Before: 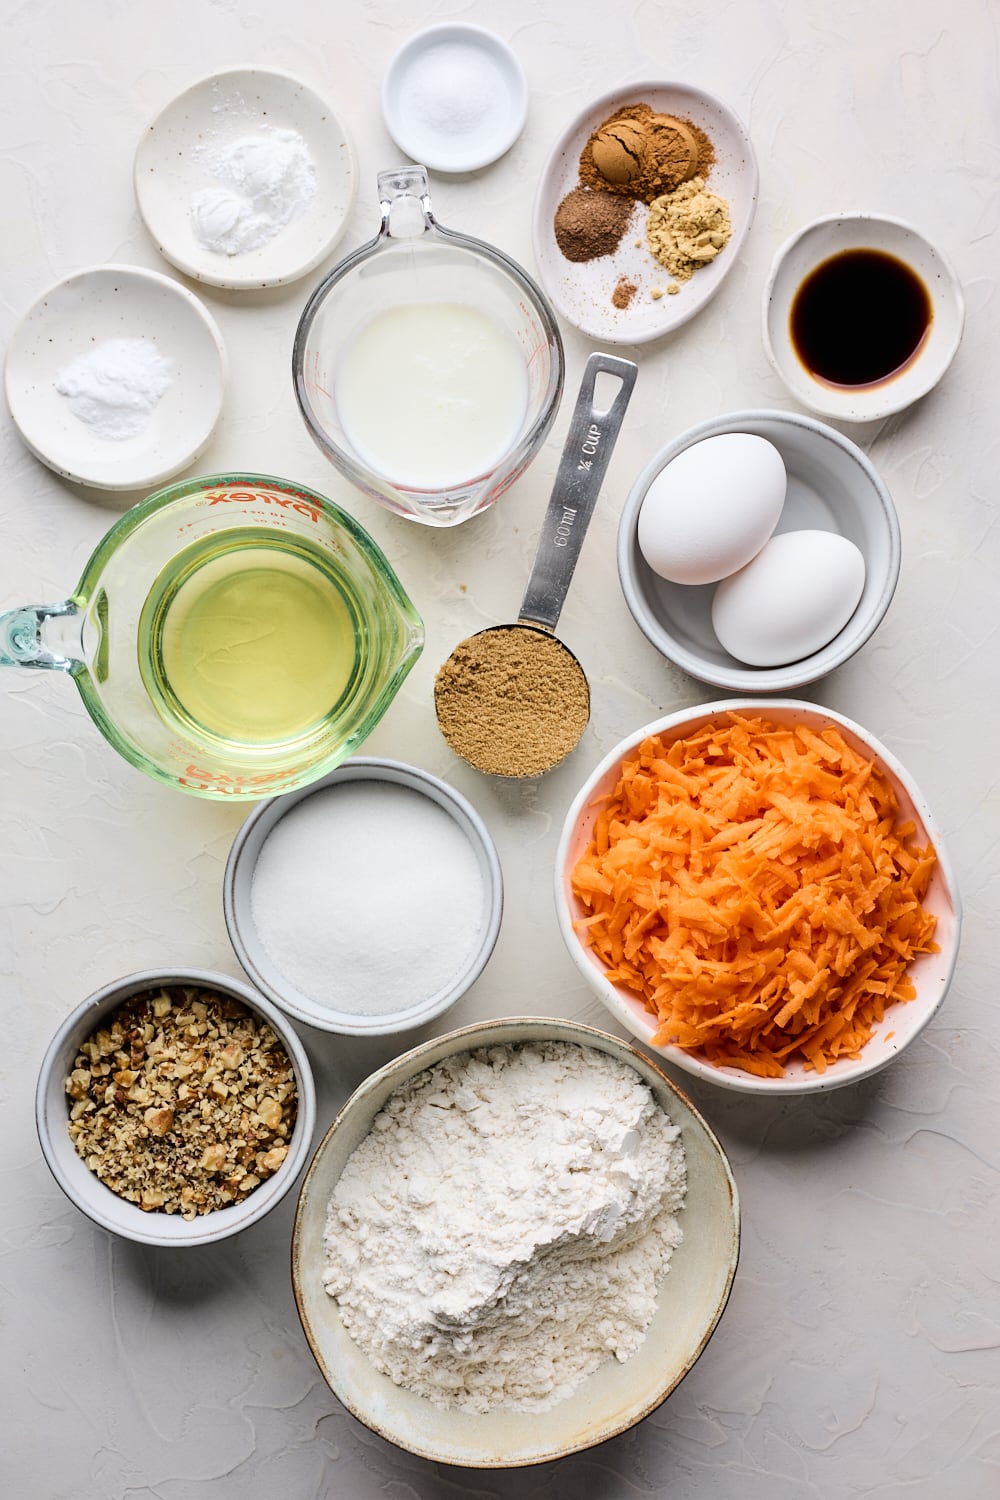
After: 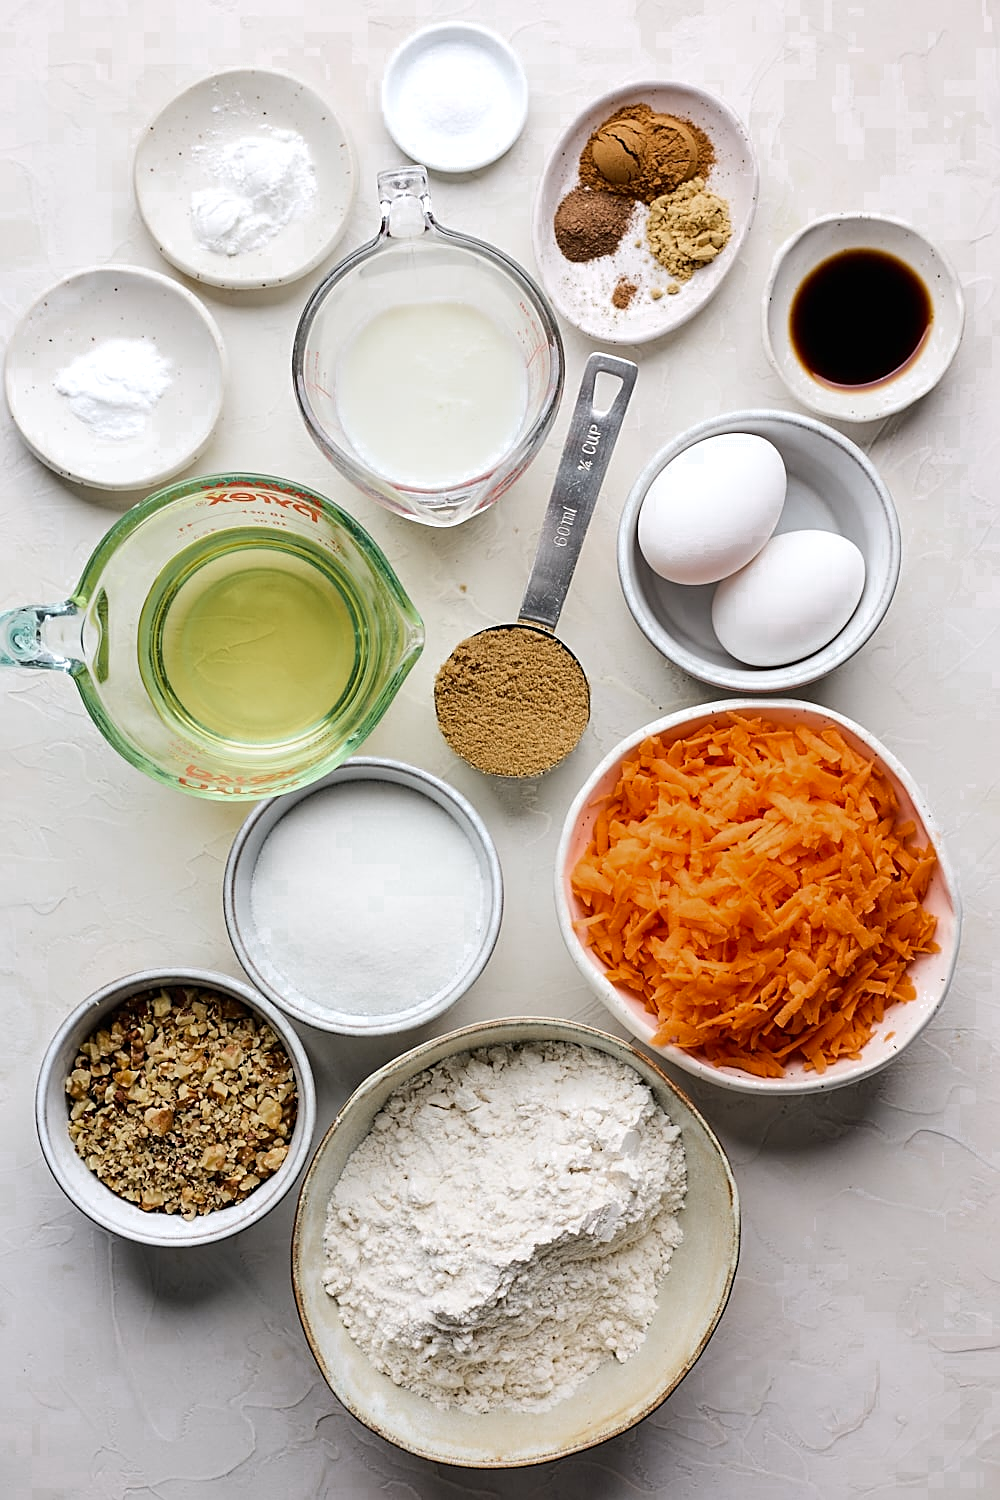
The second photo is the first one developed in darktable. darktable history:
color zones: curves: ch0 [(0.203, 0.433) (0.607, 0.517) (0.697, 0.696) (0.705, 0.897)]
sharpen: on, module defaults
